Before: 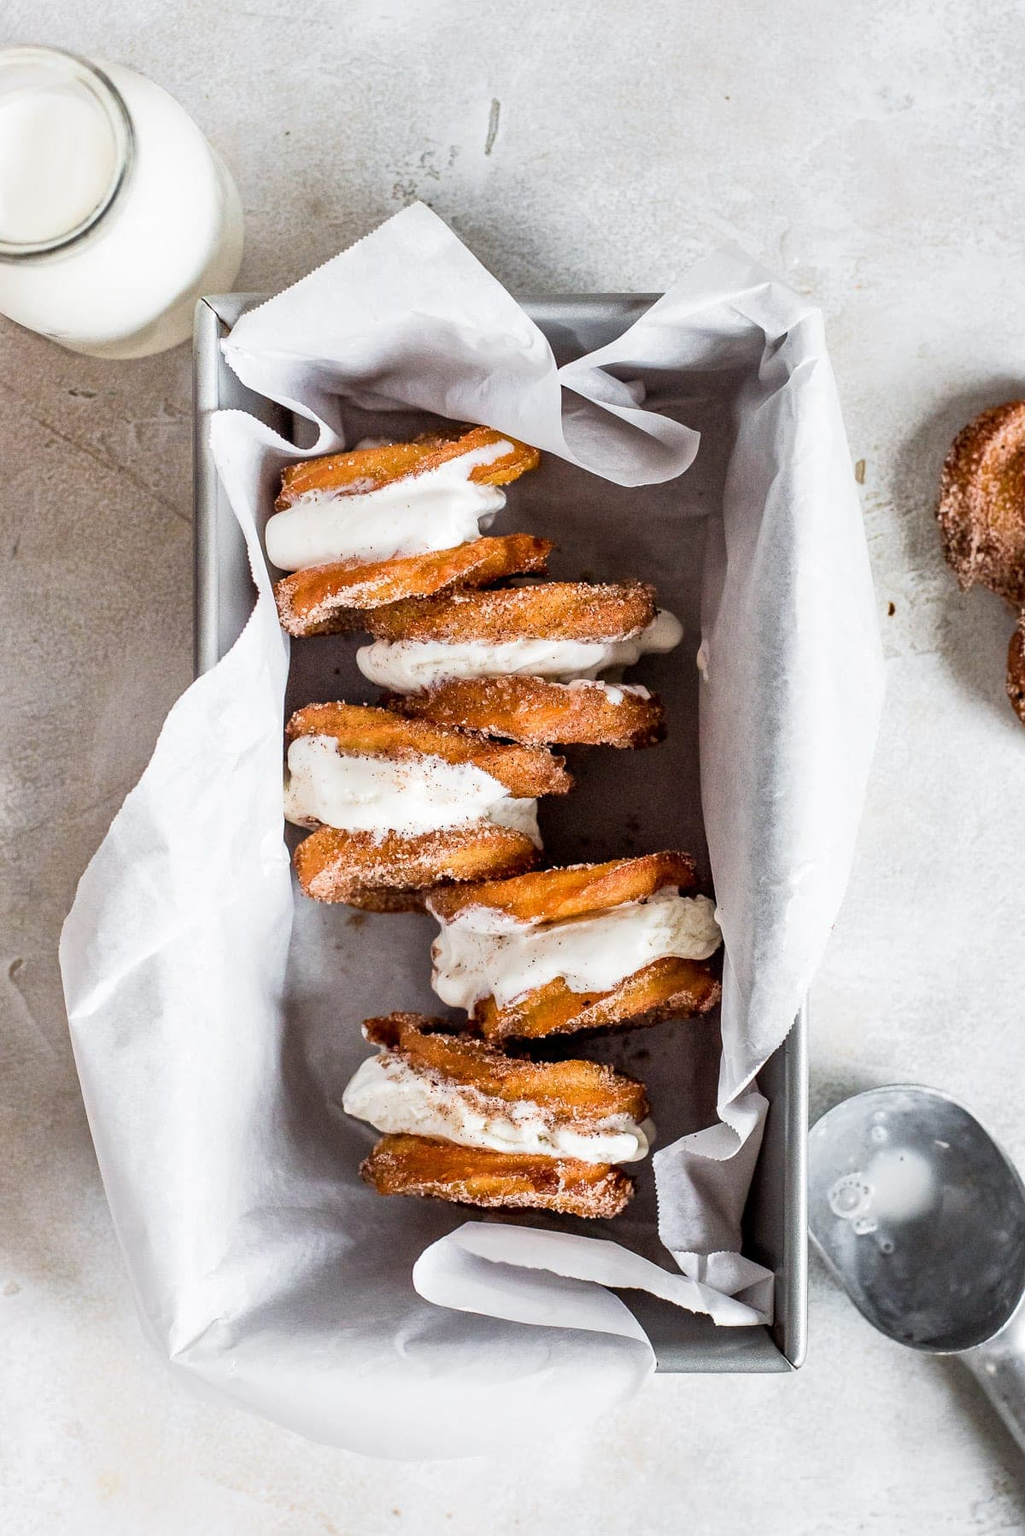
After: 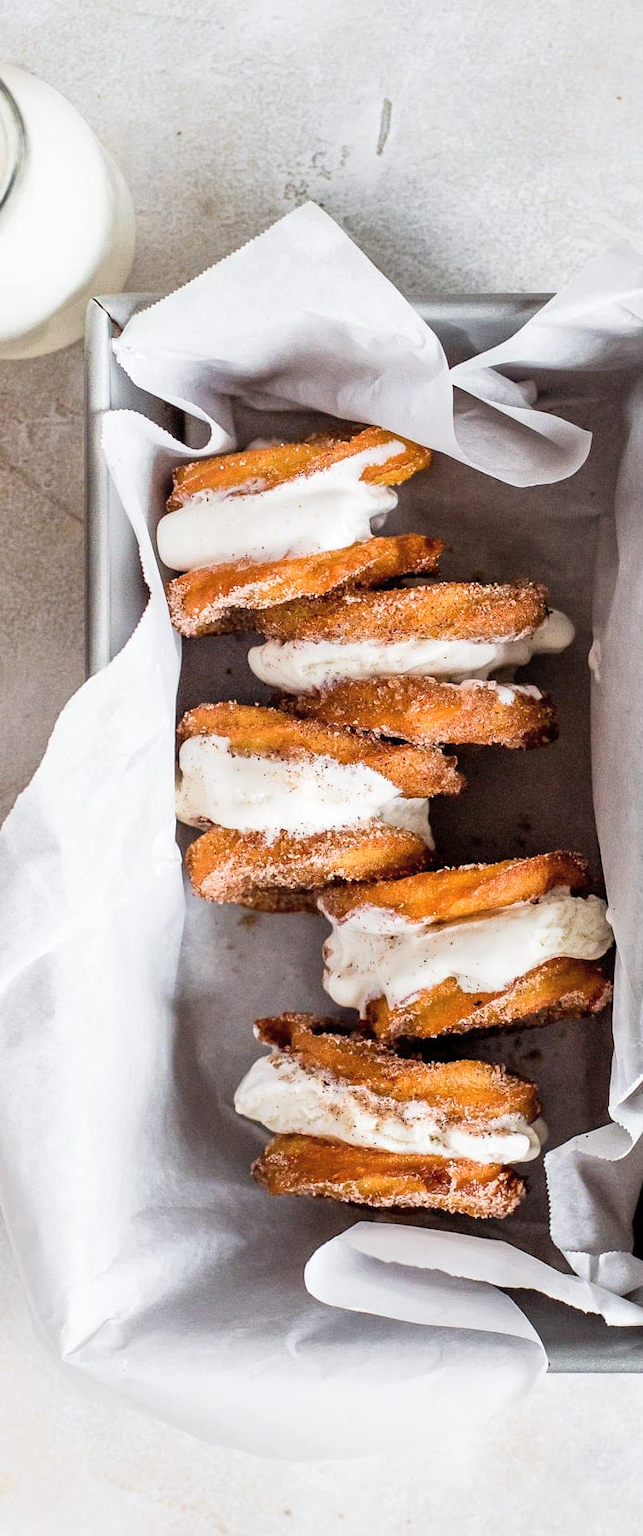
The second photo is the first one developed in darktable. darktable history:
crop: left 10.644%, right 26.528%
contrast brightness saturation: contrast 0.05, brightness 0.06, saturation 0.01
